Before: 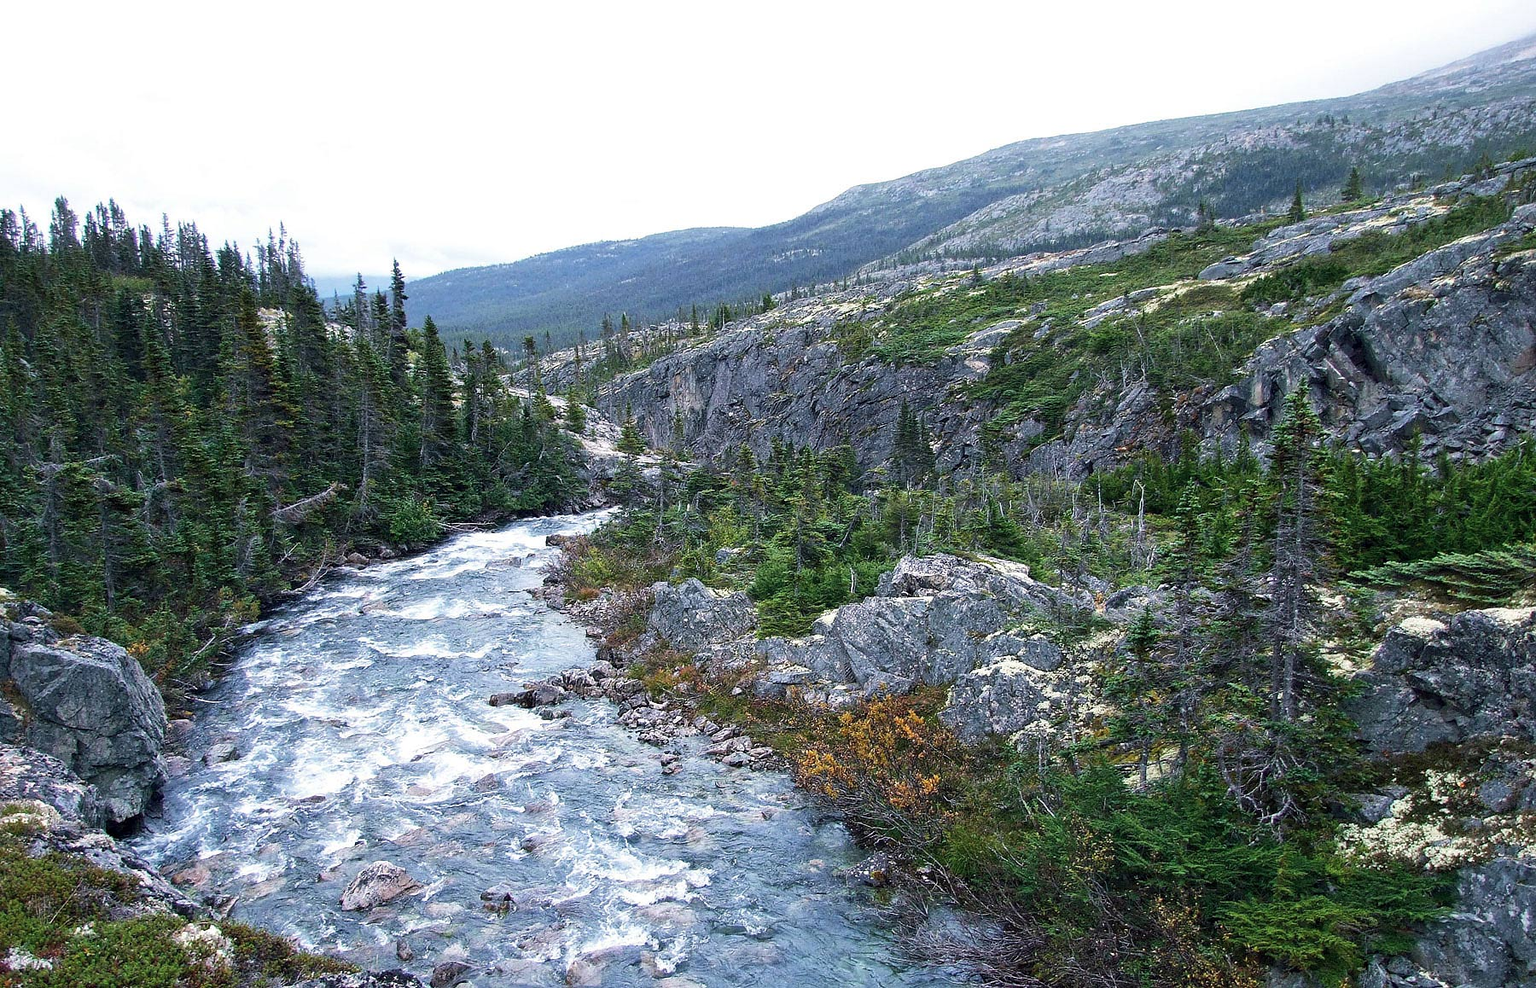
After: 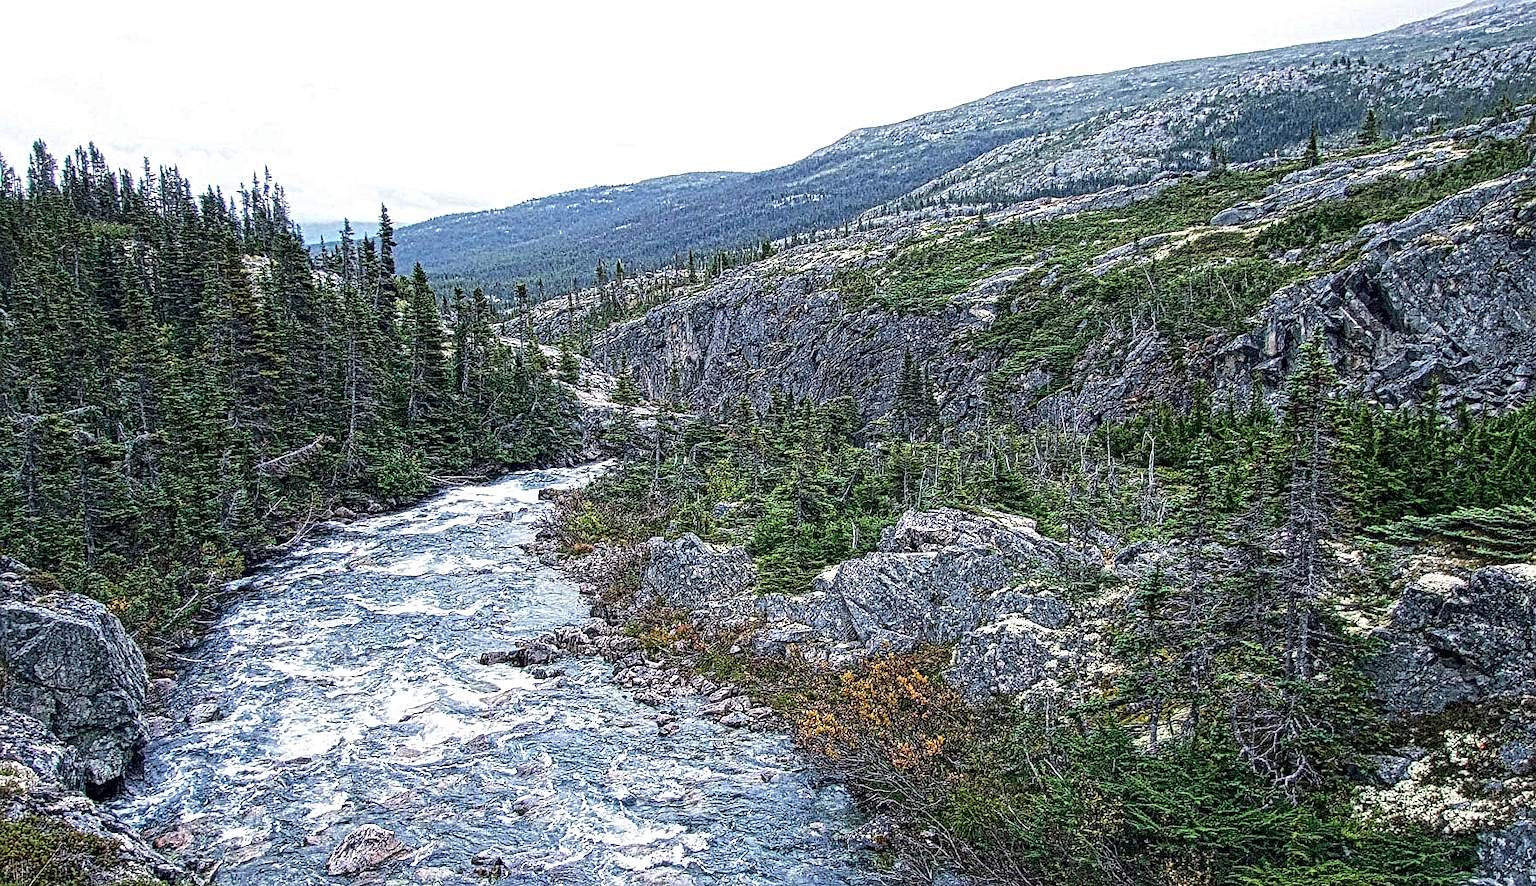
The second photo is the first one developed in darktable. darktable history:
local contrast: mode bilateral grid, contrast 20, coarseness 3, detail 300%, midtone range 0.2
crop: left 1.507%, top 6.147%, right 1.379%, bottom 6.637%
